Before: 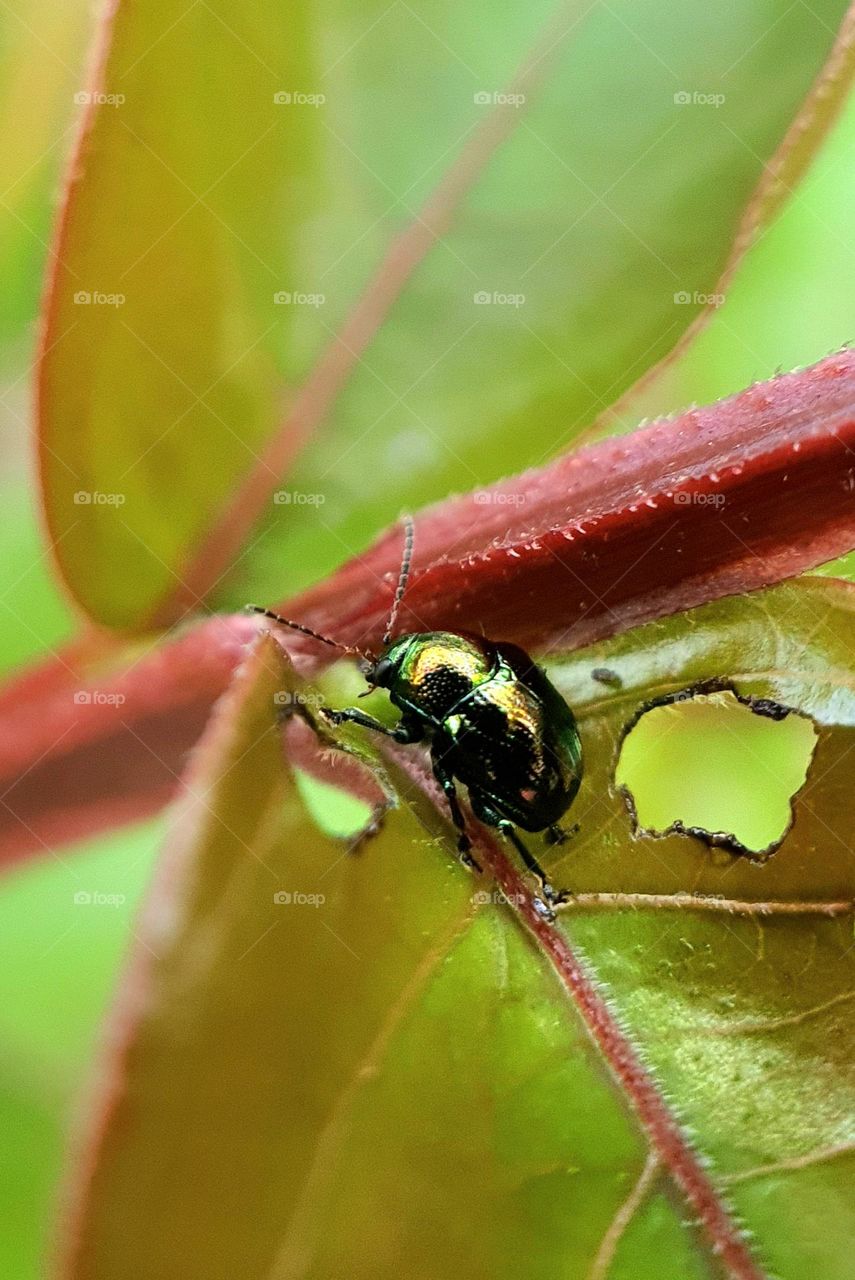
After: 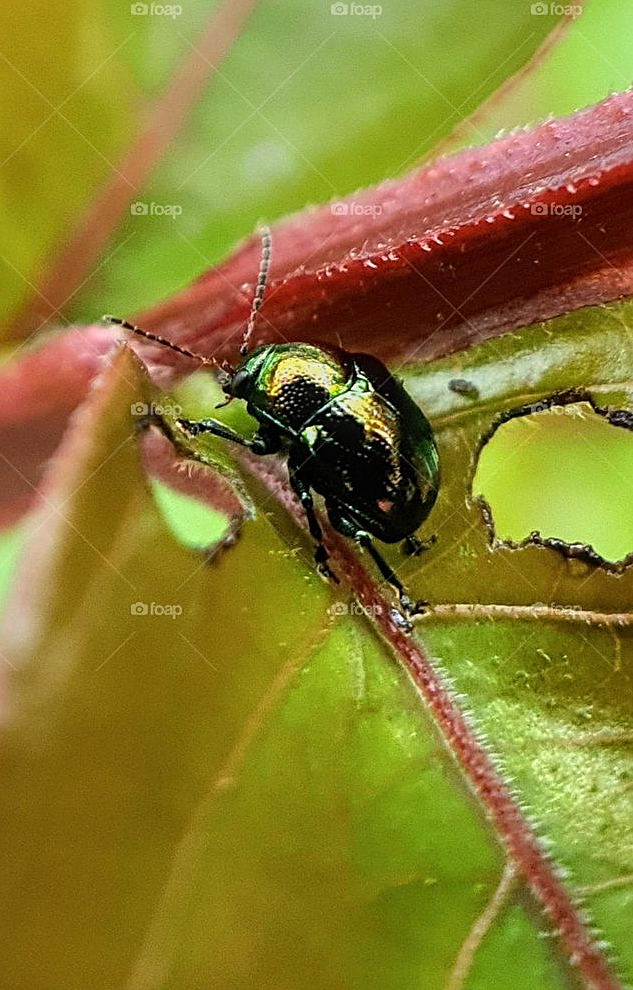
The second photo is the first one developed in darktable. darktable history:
sharpen: on, module defaults
crop: left 16.836%, top 22.611%, right 9.125%
local contrast: detail 116%
